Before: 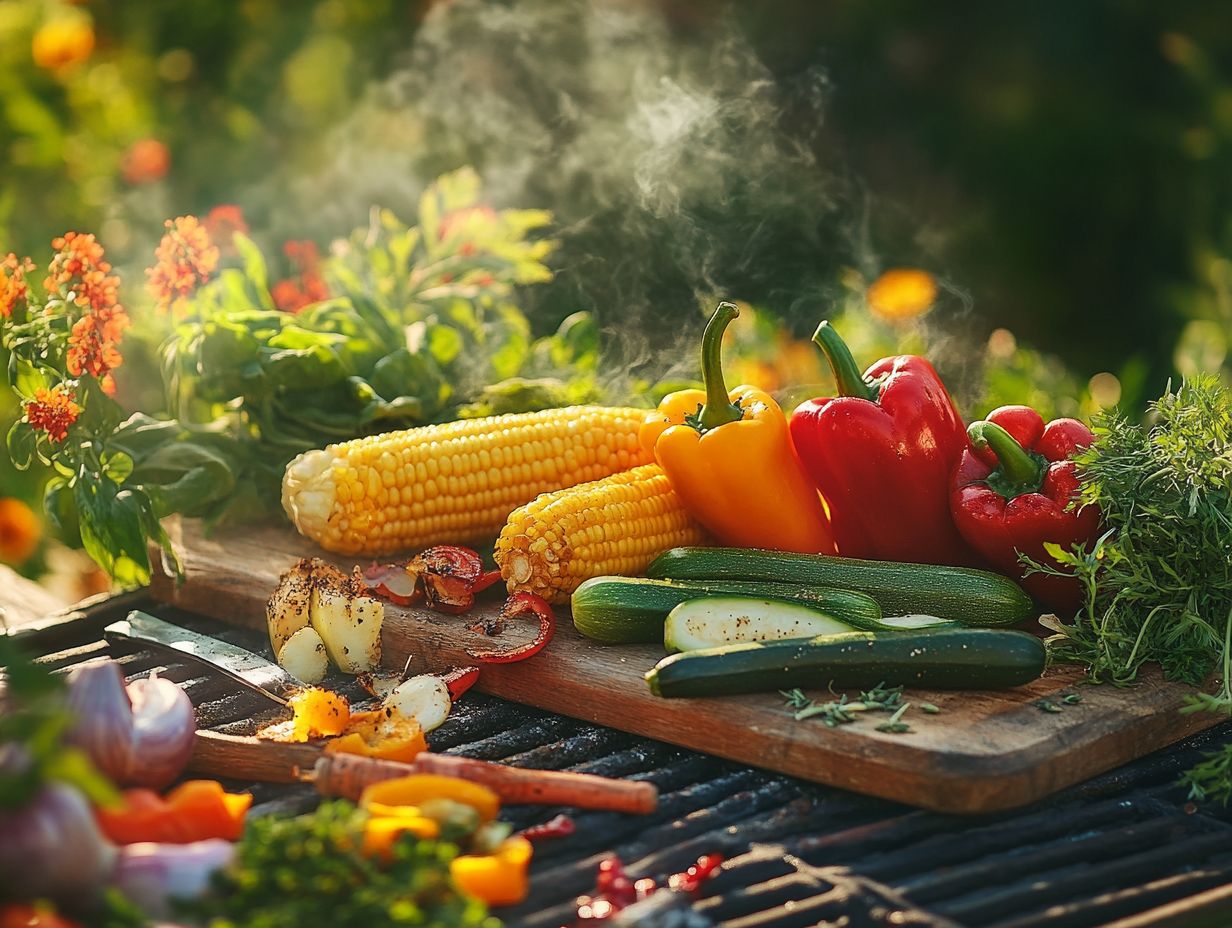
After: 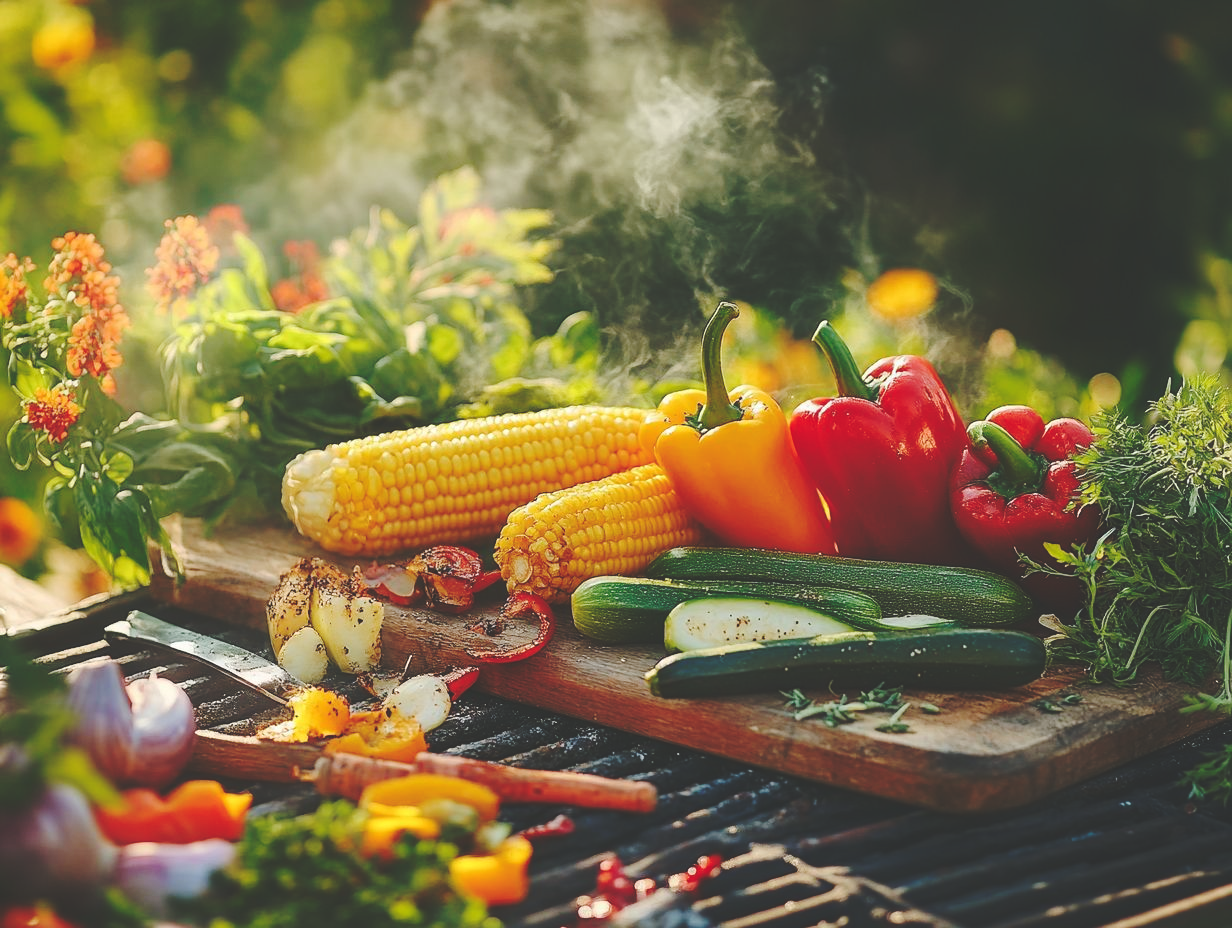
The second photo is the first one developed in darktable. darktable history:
base curve: curves: ch0 [(0, 0.024) (0.055, 0.065) (0.121, 0.166) (0.236, 0.319) (0.693, 0.726) (1, 1)], preserve colors none
white balance: emerald 1
